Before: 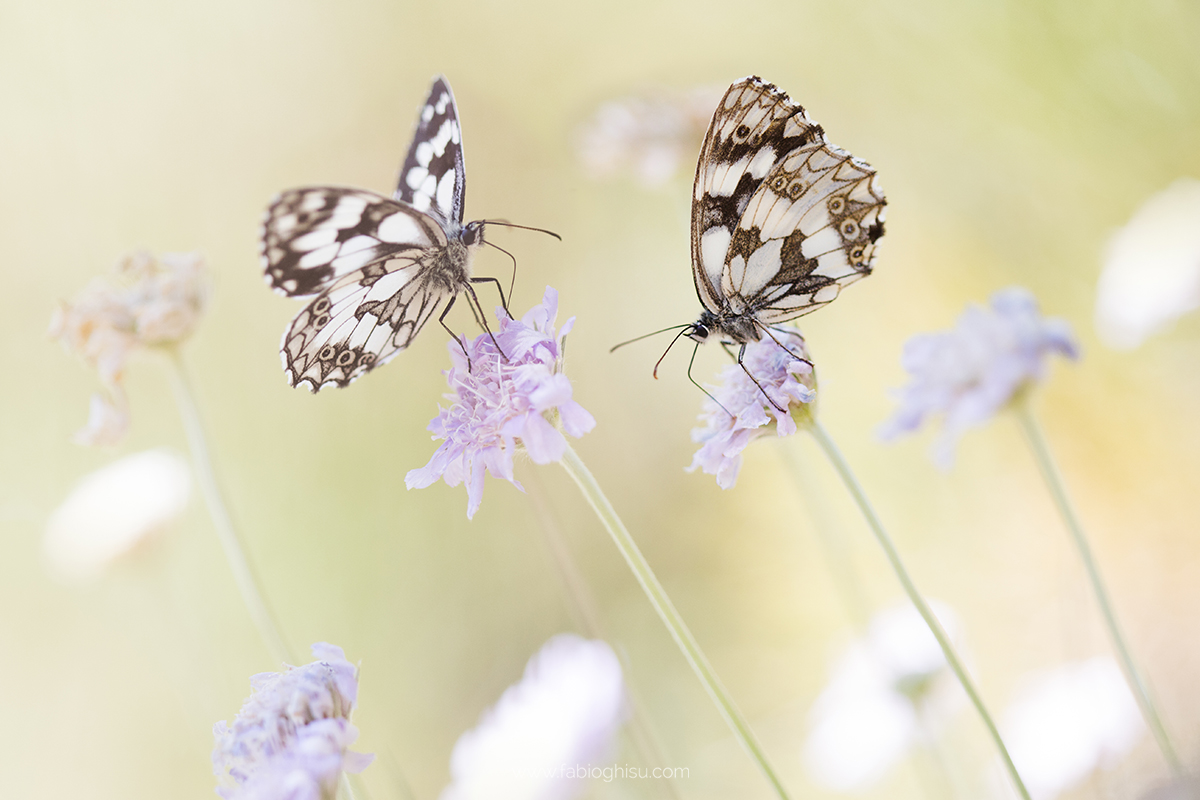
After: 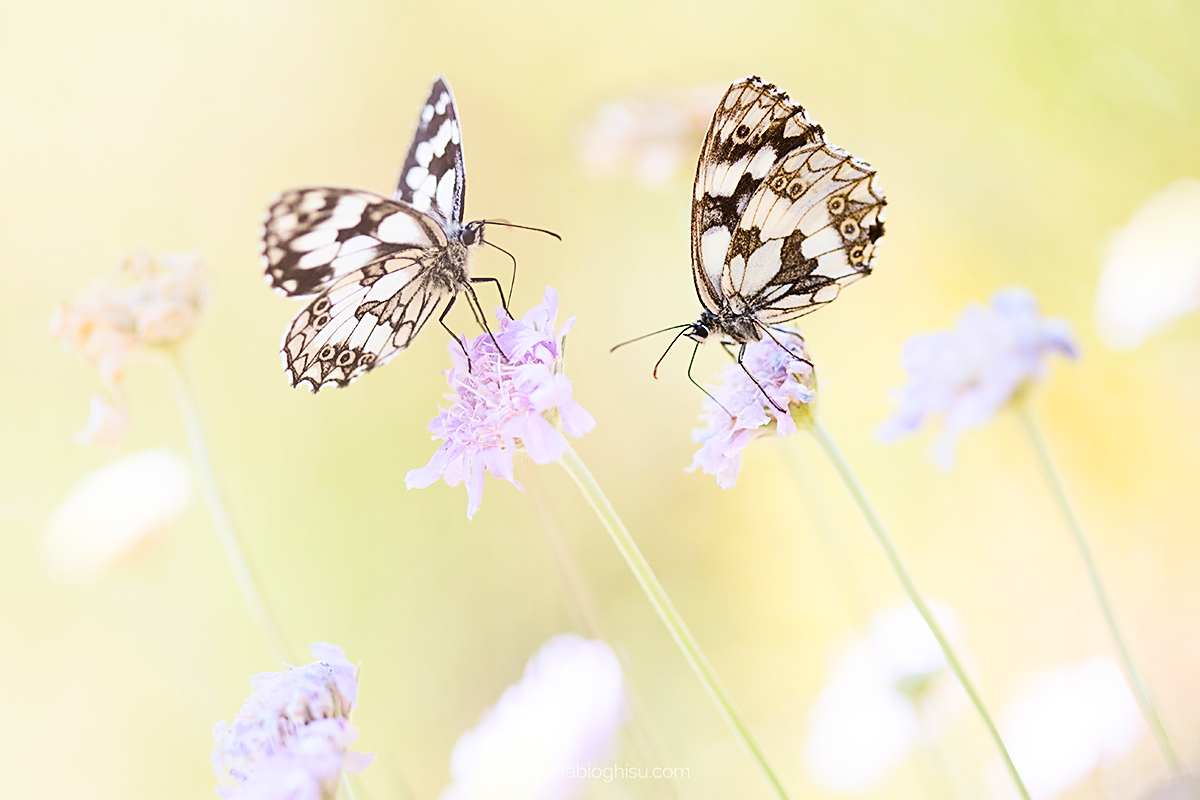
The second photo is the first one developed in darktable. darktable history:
contrast brightness saturation: contrast 0.23, brightness 0.1, saturation 0.29
sharpen: on, module defaults
